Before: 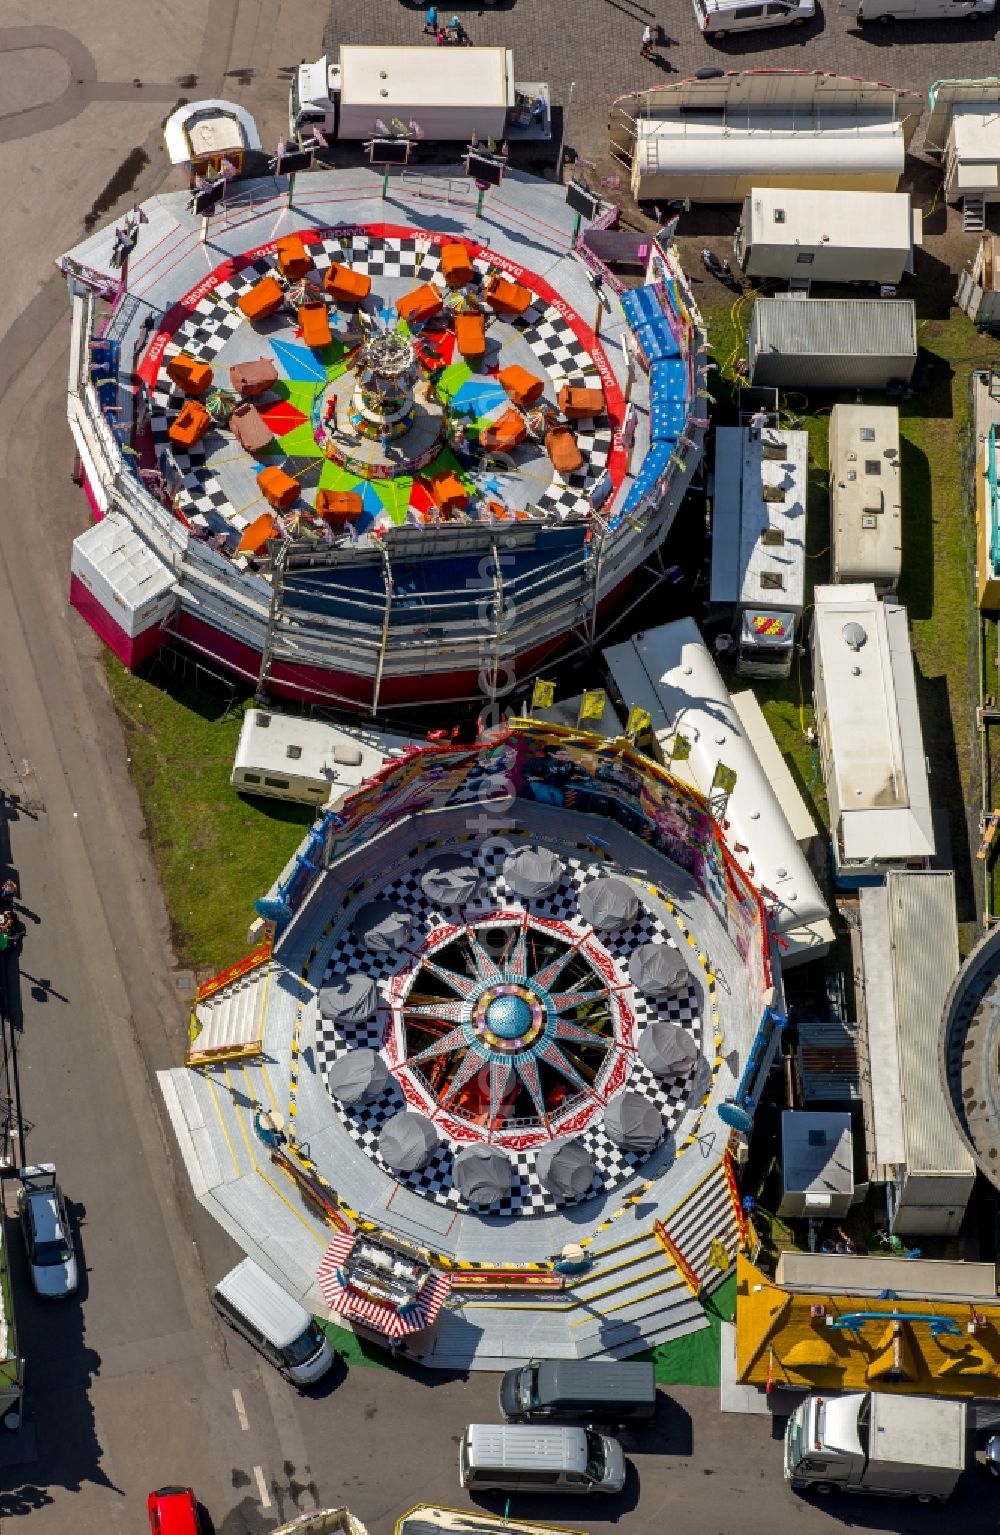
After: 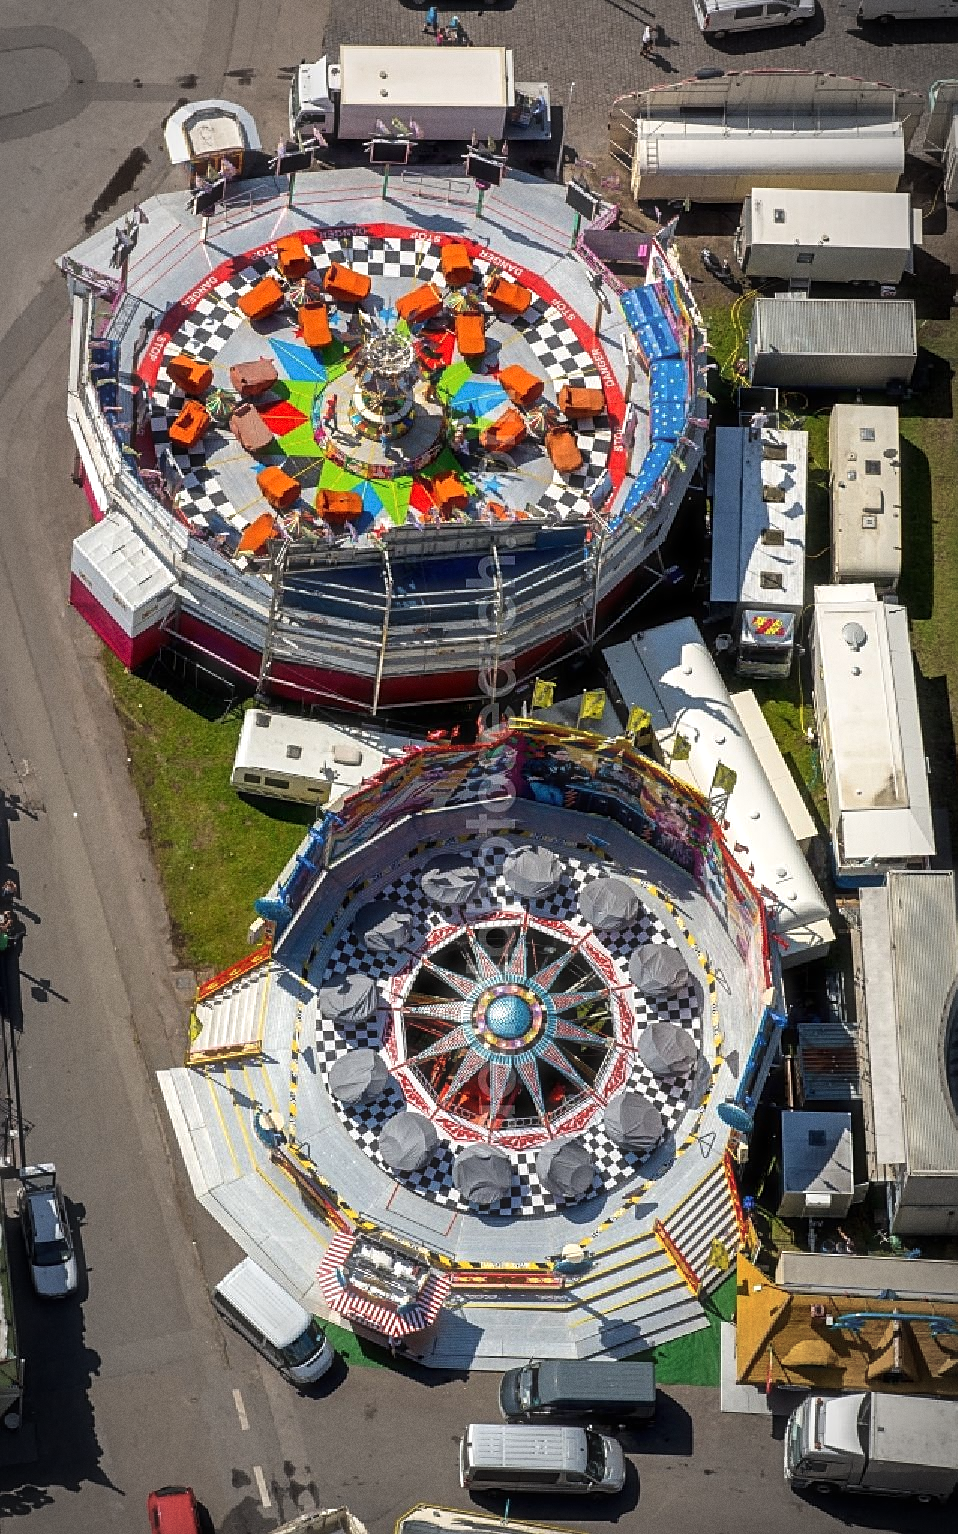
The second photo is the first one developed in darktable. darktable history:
crop: right 4.126%, bottom 0.031%
grain: coarseness 0.09 ISO
exposure: exposure 0.191 EV, compensate highlight preservation false
white balance: emerald 1
sharpen: on, module defaults
vignetting: automatic ratio true
haze removal: strength -0.09, adaptive false
